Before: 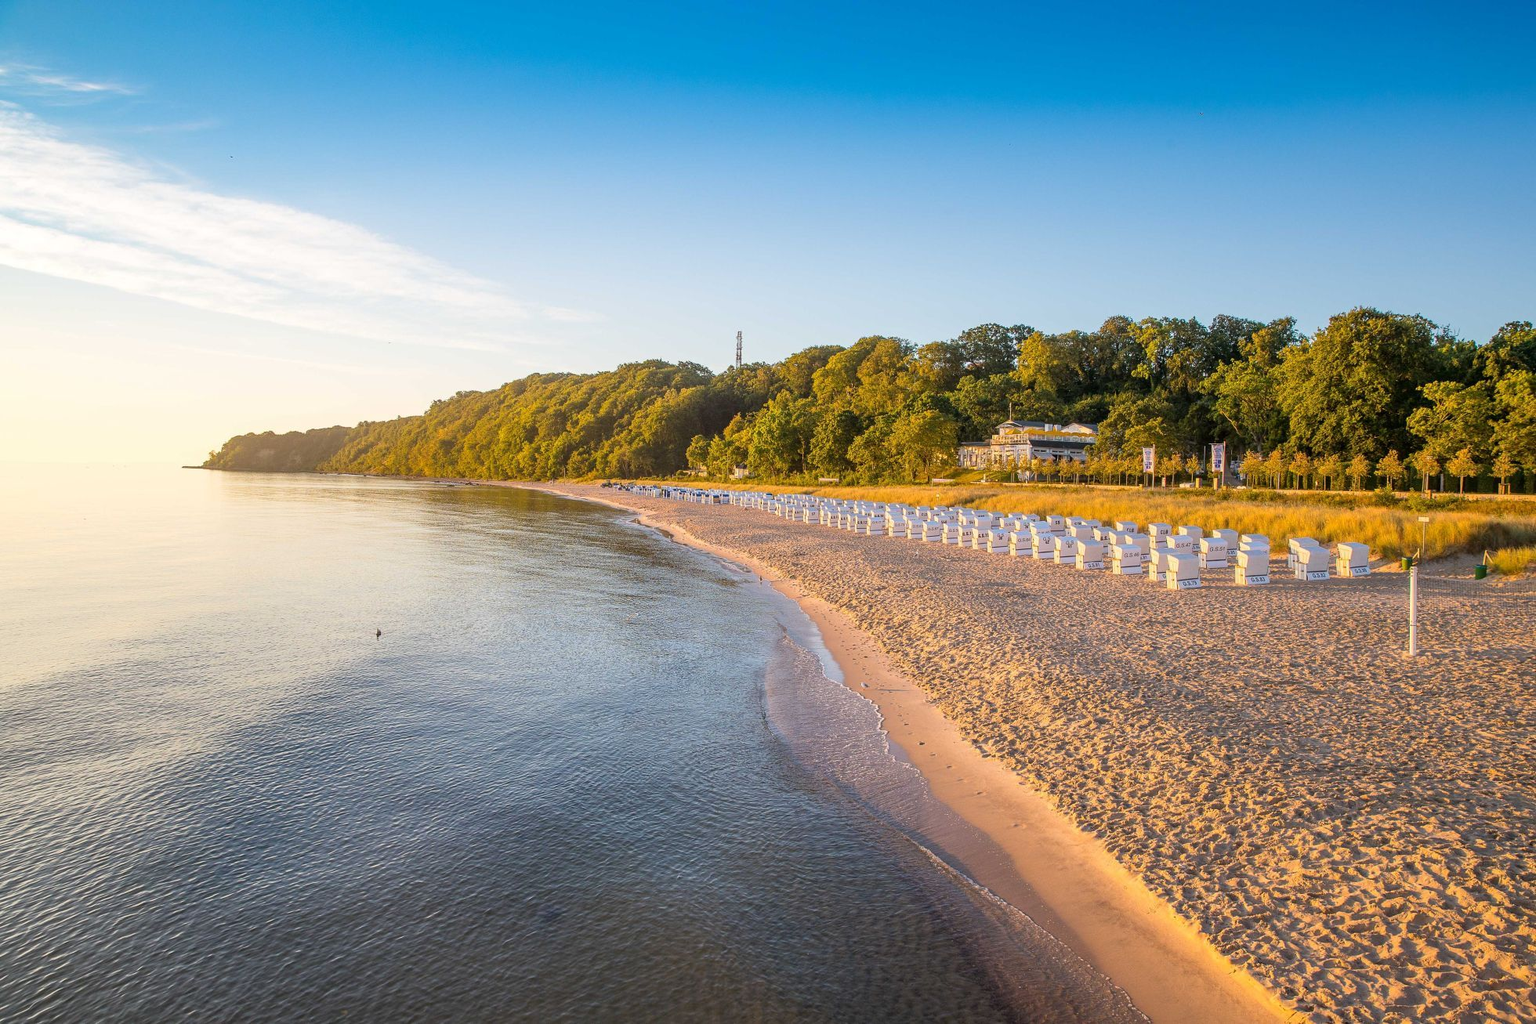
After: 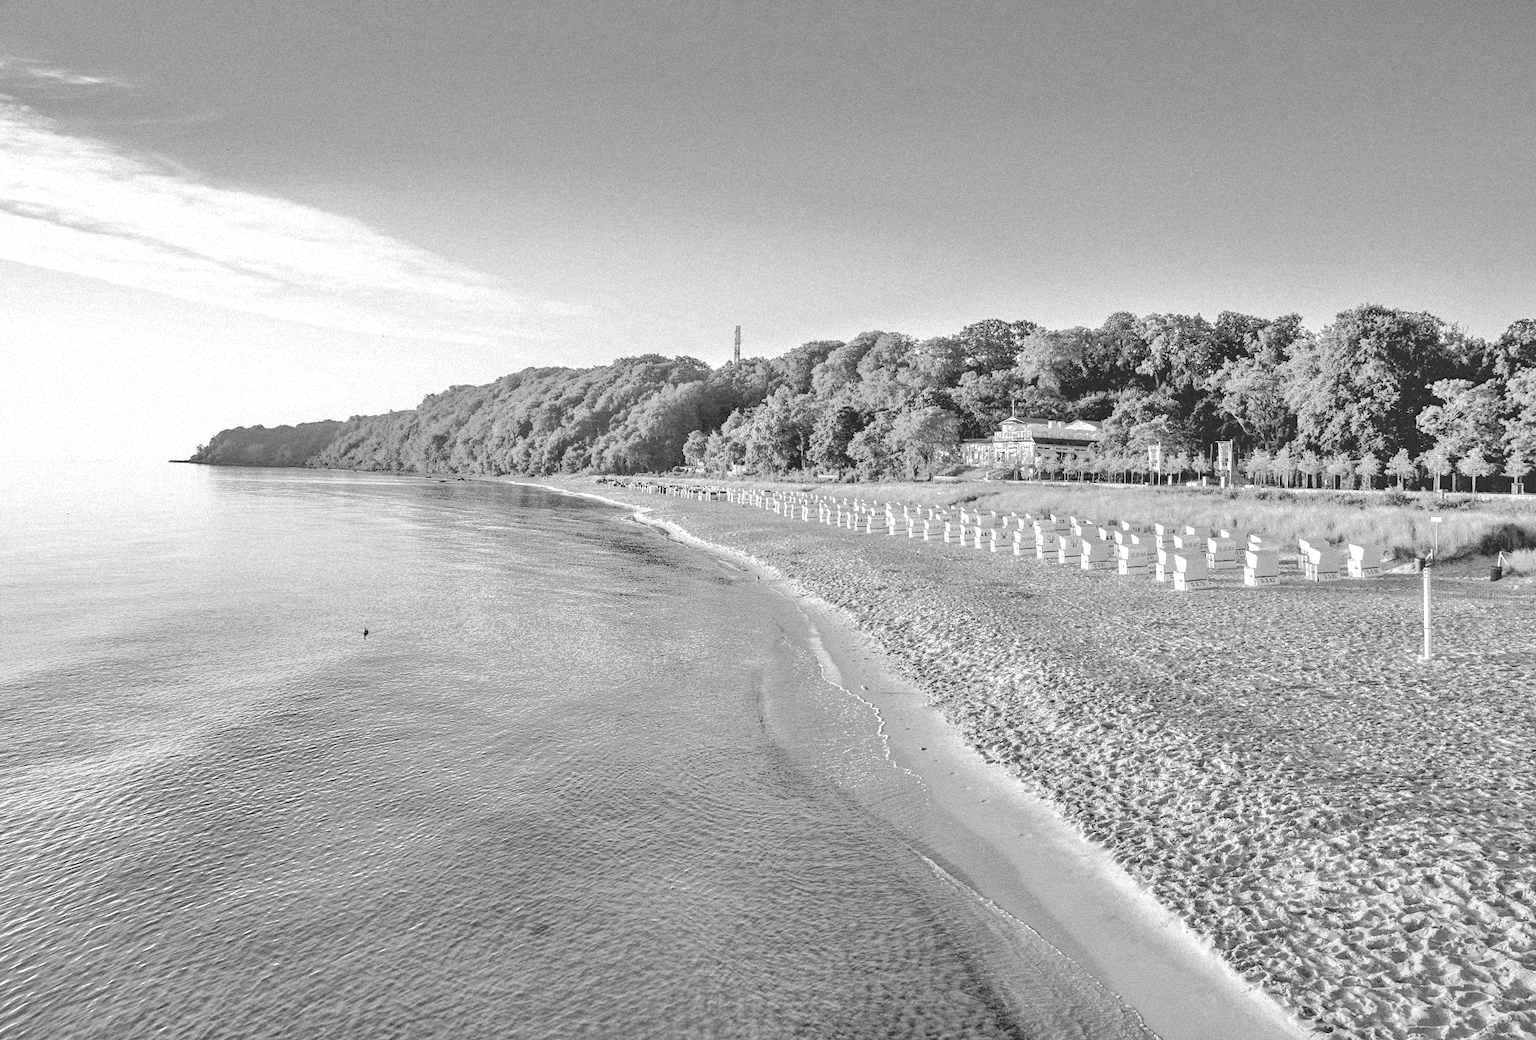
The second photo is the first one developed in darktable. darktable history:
grain: mid-tones bias 0%
white balance: emerald 1
base curve: curves: ch0 [(0.065, 0.026) (0.236, 0.358) (0.53, 0.546) (0.777, 0.841) (0.924, 0.992)], preserve colors average RGB
tone equalizer: -8 EV 2 EV, -7 EV 2 EV, -6 EV 2 EV, -5 EV 2 EV, -4 EV 2 EV, -3 EV 1.5 EV, -2 EV 1 EV, -1 EV 0.5 EV
rotate and perspective: rotation 0.226°, lens shift (vertical) -0.042, crop left 0.023, crop right 0.982, crop top 0.006, crop bottom 0.994
color balance: contrast fulcrum 17.78%
shadows and highlights: white point adjustment 1, soften with gaussian
monochrome: size 3.1
